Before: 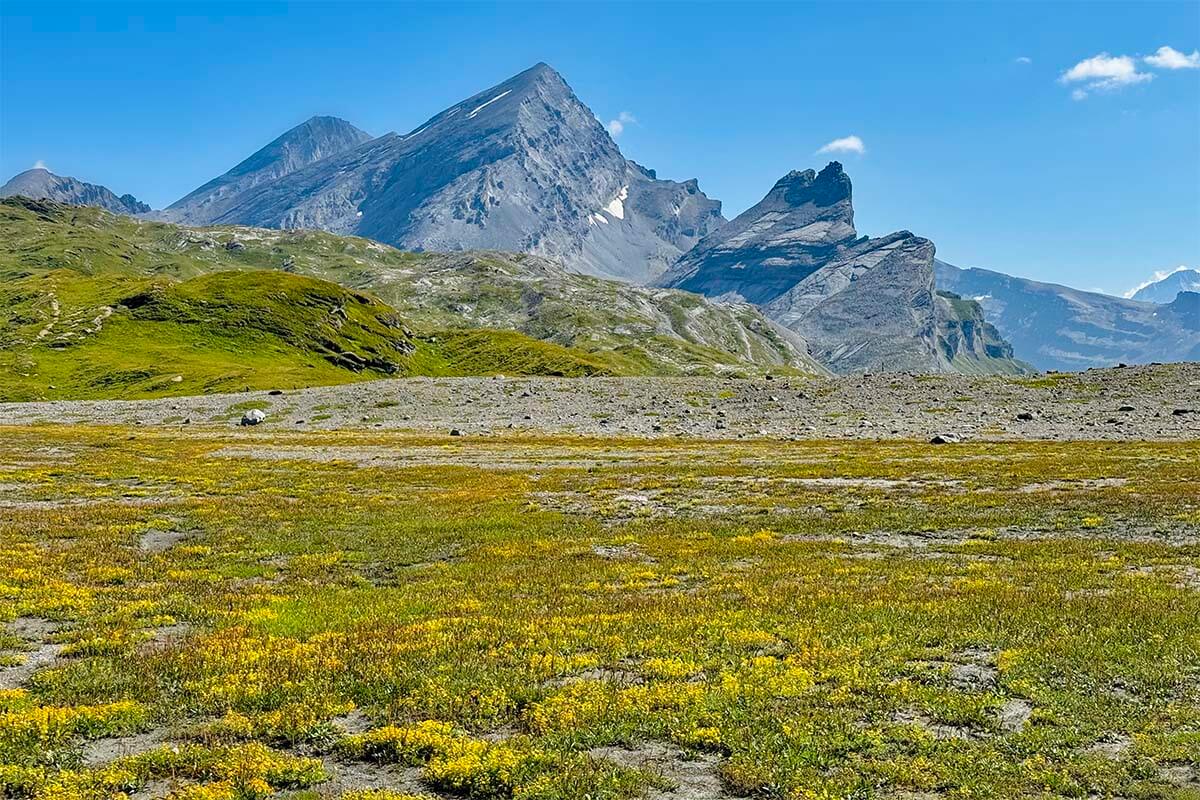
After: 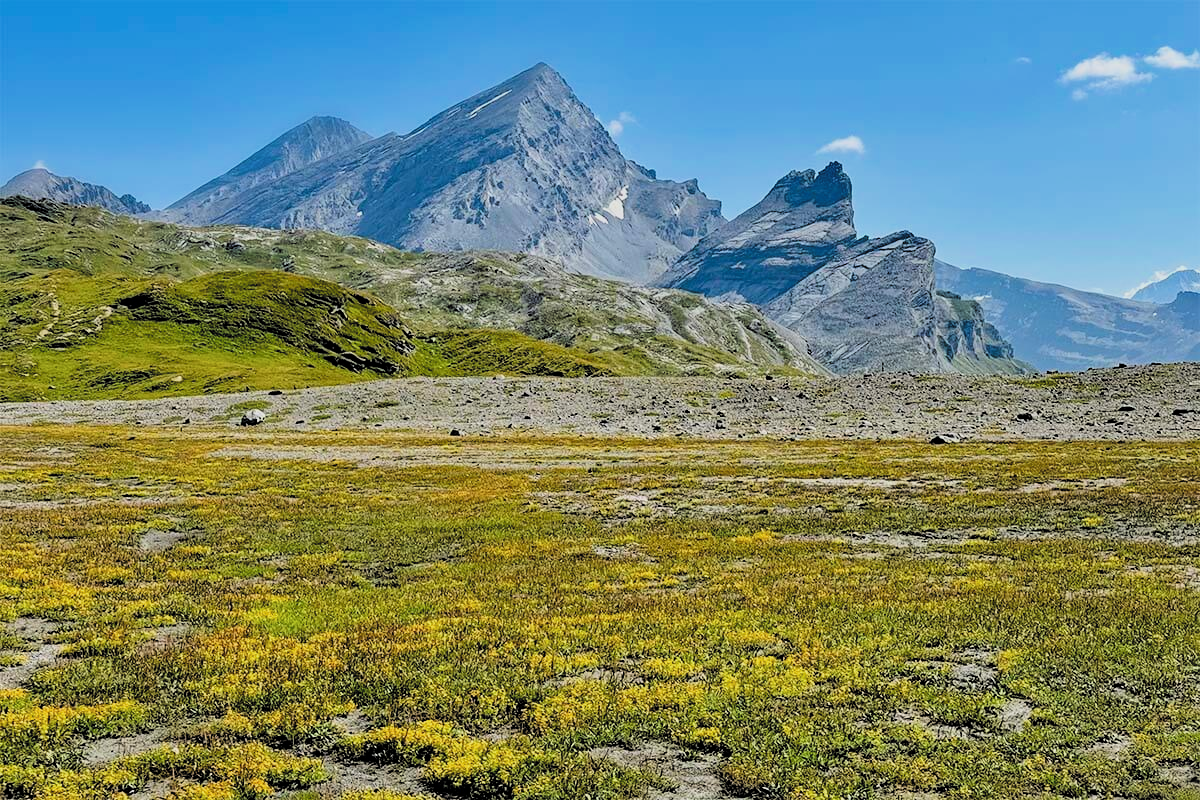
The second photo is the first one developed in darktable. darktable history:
filmic rgb: black relative exposure -5.05 EV, white relative exposure 3.97 EV, hardness 2.9, contrast 1.3, highlights saturation mix -31.11%, color science v6 (2022)
